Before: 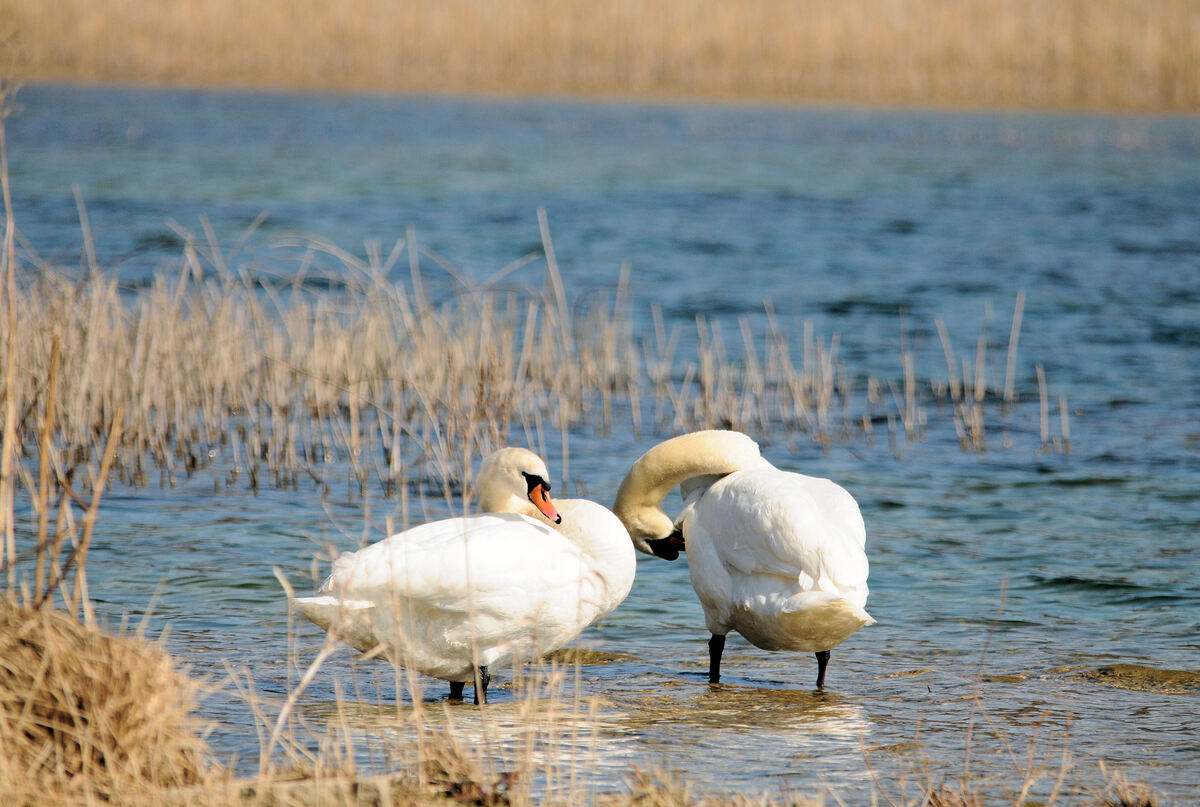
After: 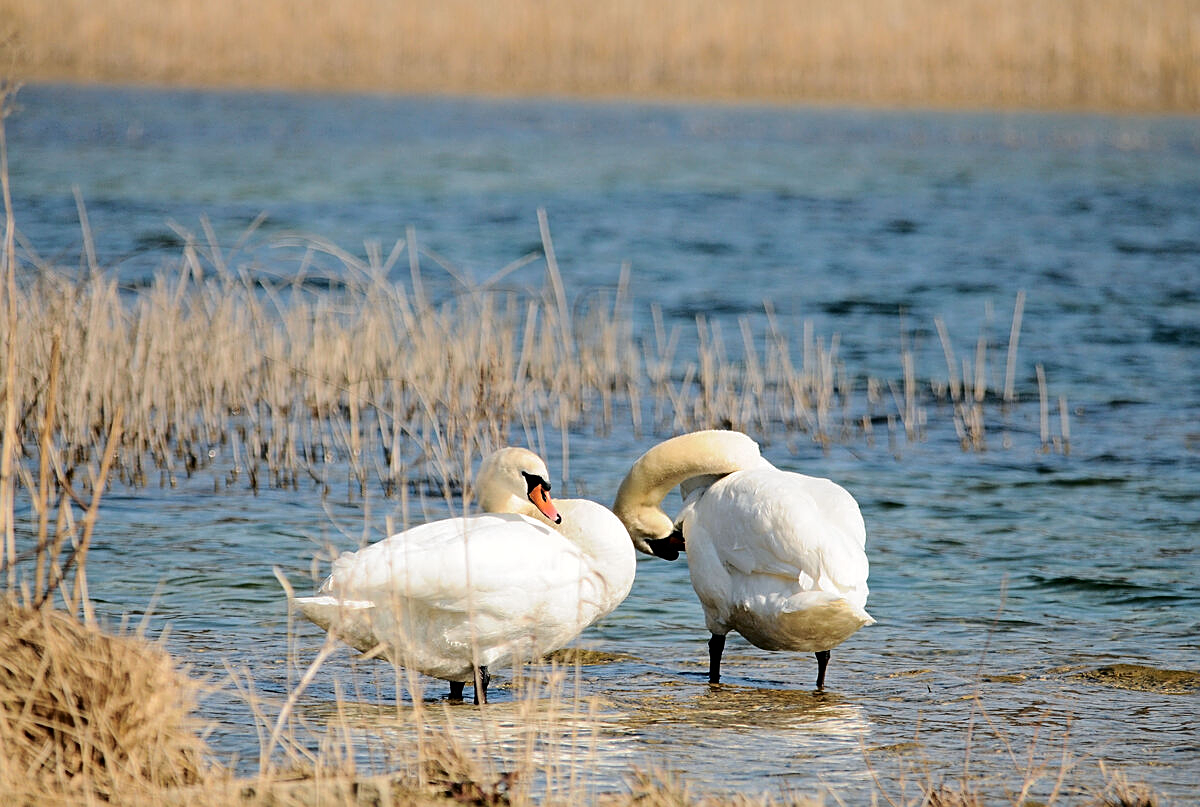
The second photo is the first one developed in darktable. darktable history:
tone curve: curves: ch0 [(0, 0) (0.003, 0.005) (0.011, 0.006) (0.025, 0.013) (0.044, 0.027) (0.069, 0.042) (0.1, 0.06) (0.136, 0.085) (0.177, 0.118) (0.224, 0.171) (0.277, 0.239) (0.335, 0.314) (0.399, 0.394) (0.468, 0.473) (0.543, 0.552) (0.623, 0.64) (0.709, 0.718) (0.801, 0.801) (0.898, 0.882) (1, 1)], color space Lab, independent channels, preserve colors none
sharpen: on, module defaults
